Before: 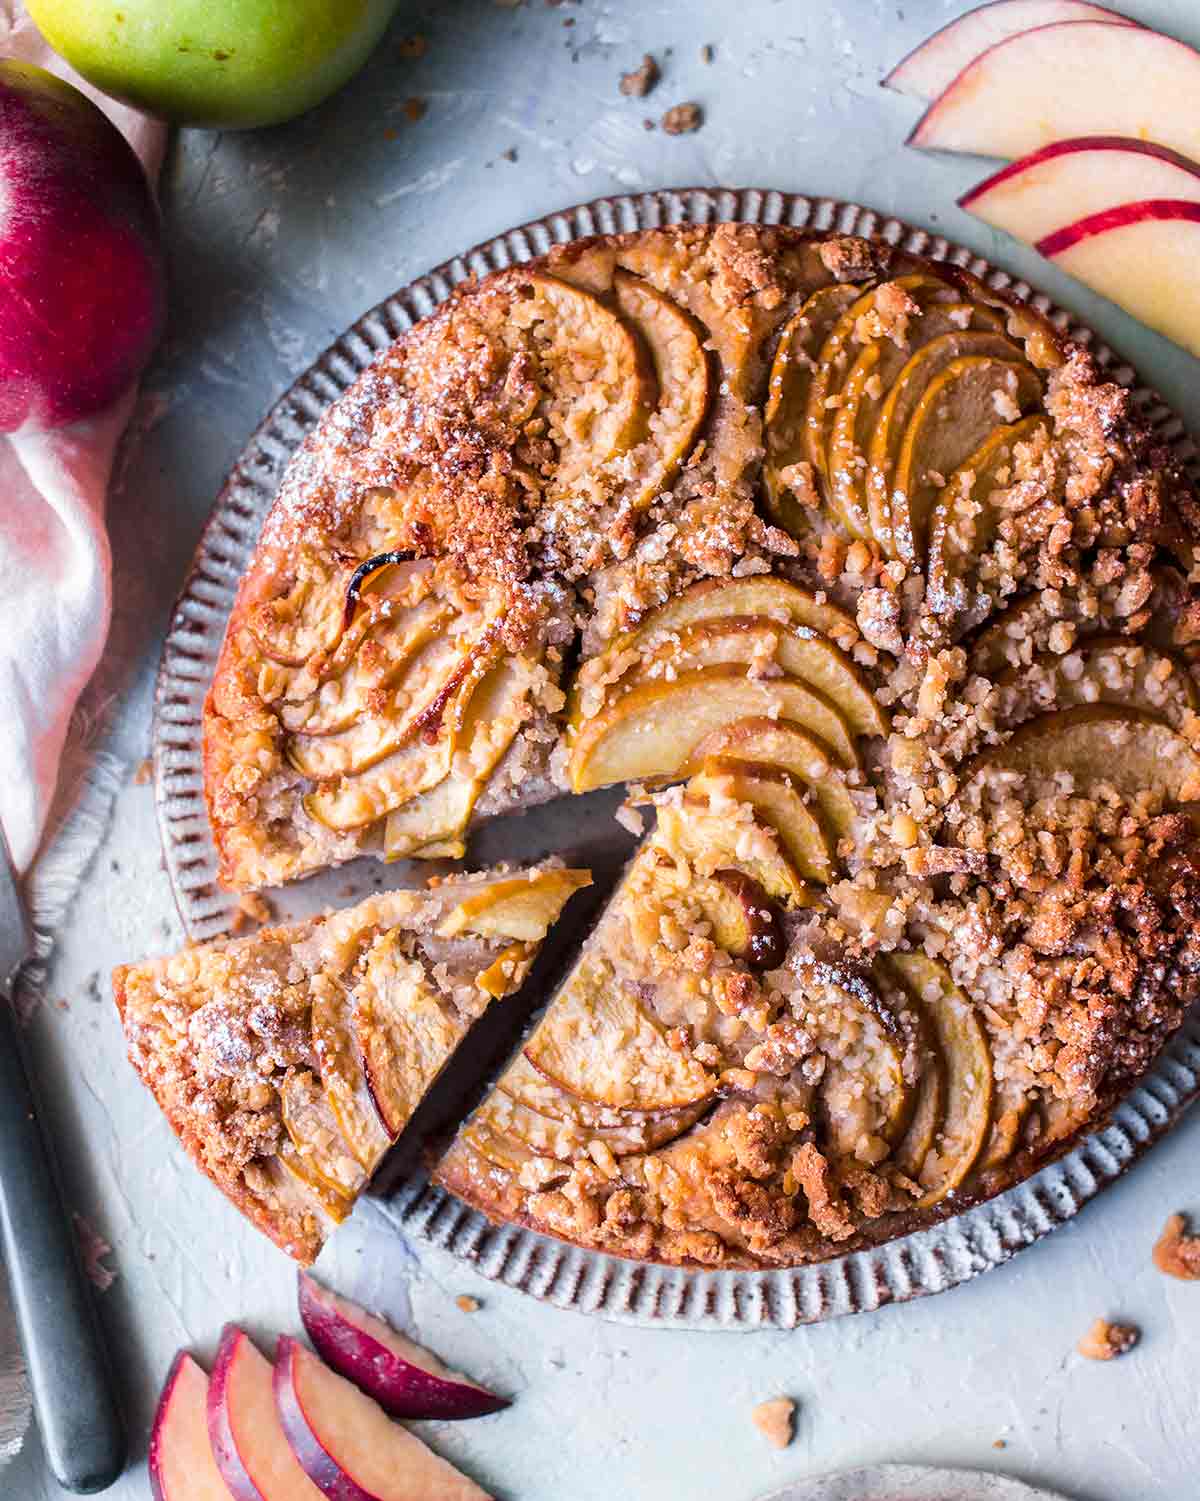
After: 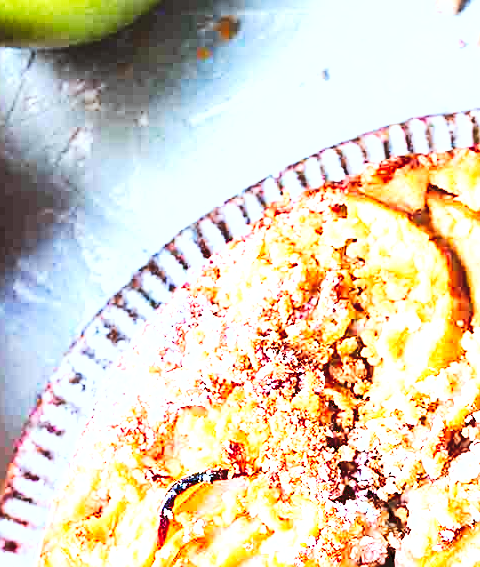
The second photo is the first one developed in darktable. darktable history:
crop: left 15.586%, top 5.423%, right 44.376%, bottom 56.784%
color correction: highlights a* -3.49, highlights b* -6.11, shadows a* 2.97, shadows b* 5.39
contrast brightness saturation: saturation -0.048
base curve: curves: ch0 [(0, 0.007) (0.028, 0.063) (0.121, 0.311) (0.46, 0.743) (0.859, 0.957) (1, 1)]
sharpen: on, module defaults
tone curve: curves: ch0 [(0, 0) (0.003, 0.082) (0.011, 0.082) (0.025, 0.088) (0.044, 0.088) (0.069, 0.093) (0.1, 0.101) (0.136, 0.109) (0.177, 0.129) (0.224, 0.155) (0.277, 0.214) (0.335, 0.289) (0.399, 0.378) (0.468, 0.476) (0.543, 0.589) (0.623, 0.713) (0.709, 0.826) (0.801, 0.908) (0.898, 0.98) (1, 1)], preserve colors none
levels: white 99.91%, levels [0, 0.492, 0.984]
exposure: black level correction -0.001, exposure 0.902 EV, compensate highlight preservation false
